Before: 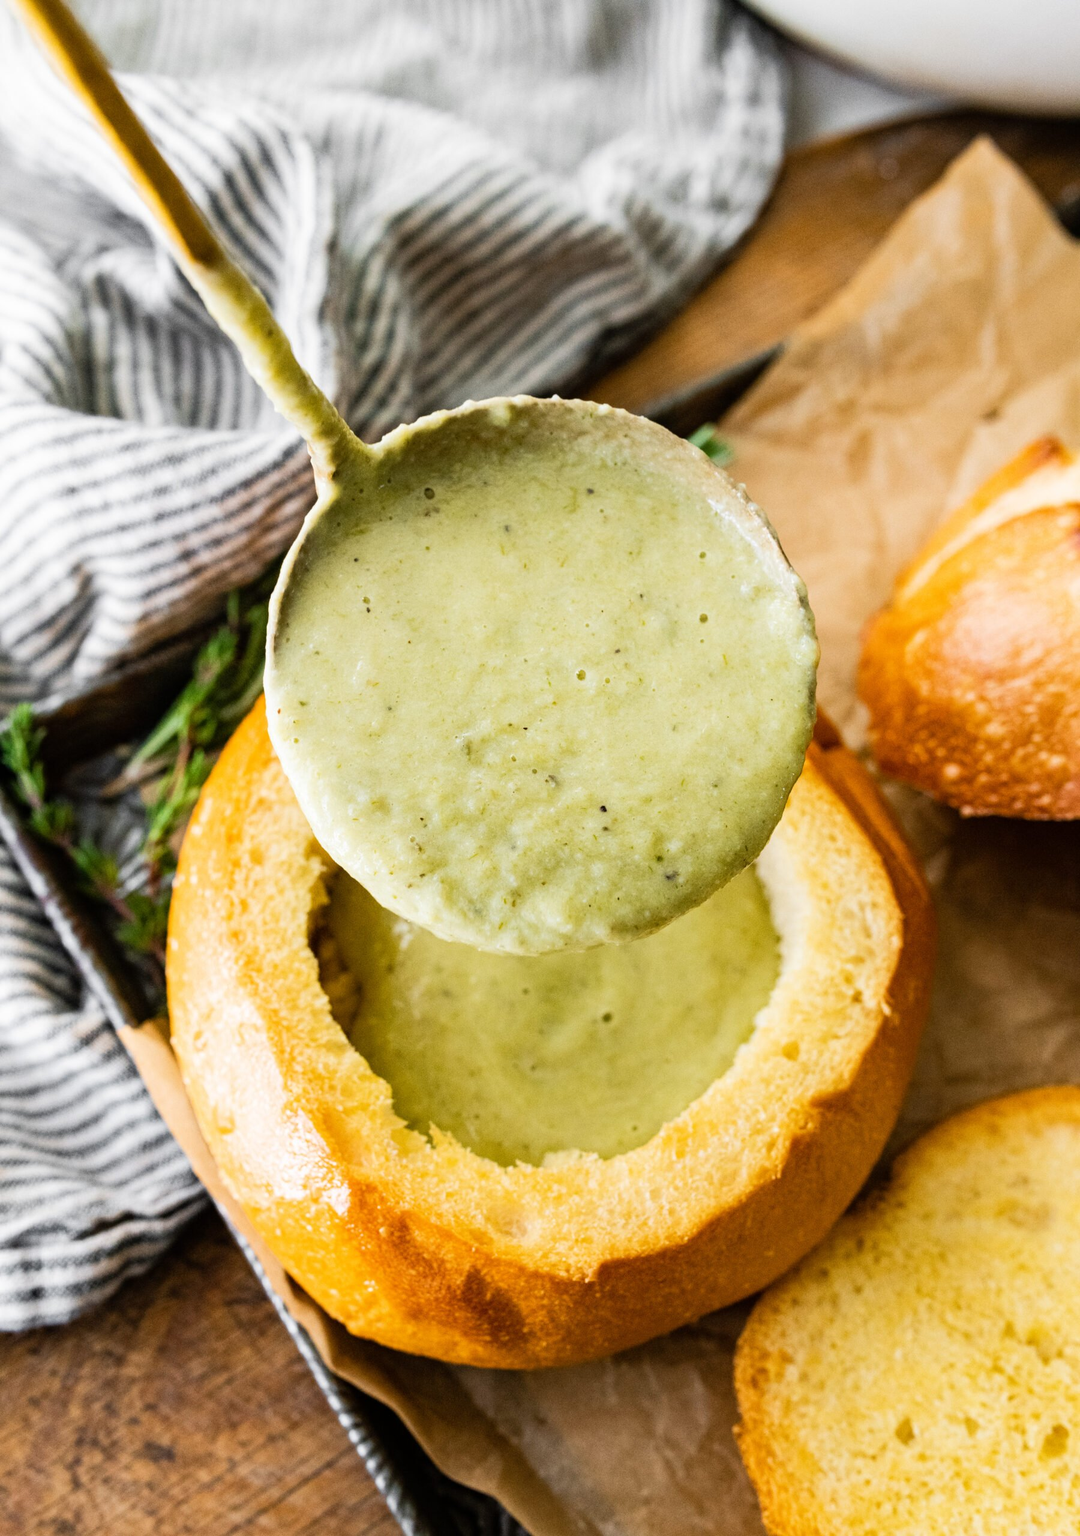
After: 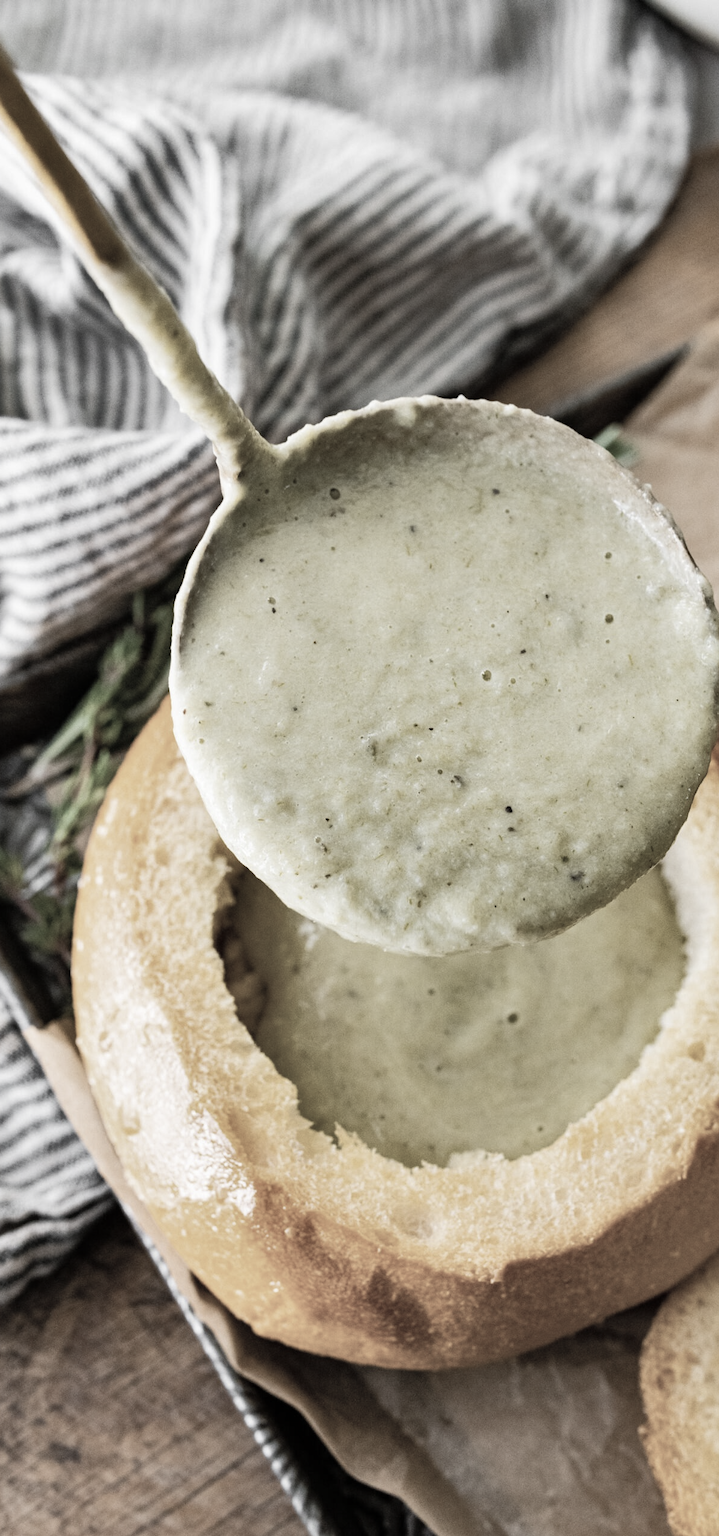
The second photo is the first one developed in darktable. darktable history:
shadows and highlights: low approximation 0.01, soften with gaussian
color correction: saturation 0.3
crop and rotate: left 8.786%, right 24.548%
